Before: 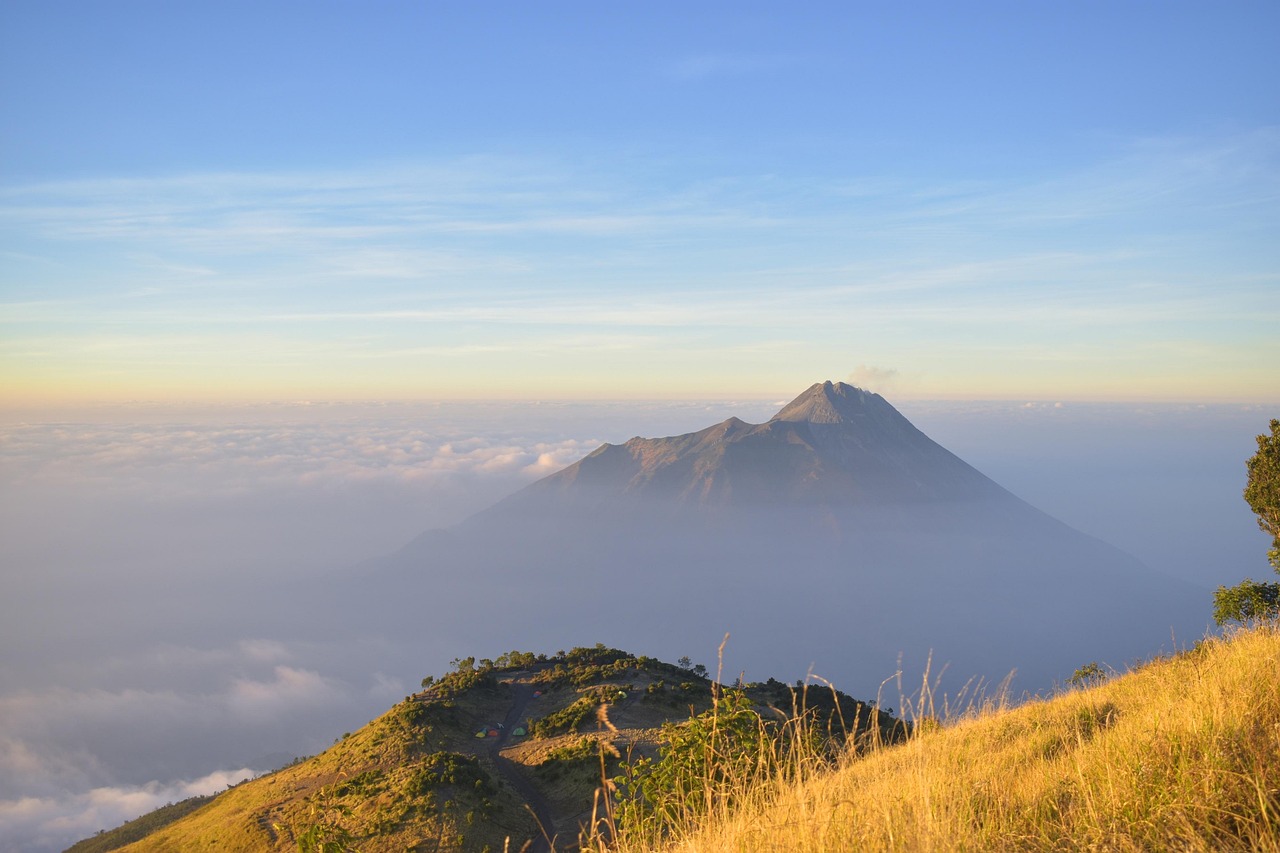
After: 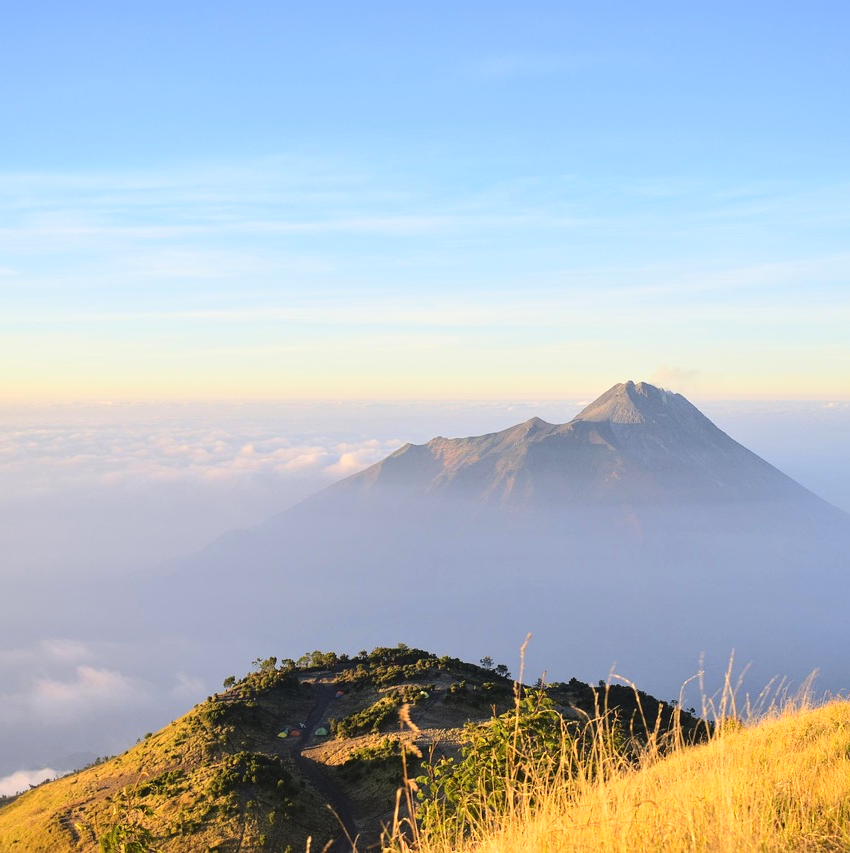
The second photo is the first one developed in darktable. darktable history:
crop and rotate: left 15.496%, right 18.037%
base curve: curves: ch0 [(0, 0) (0.036, 0.025) (0.121, 0.166) (0.206, 0.329) (0.605, 0.79) (1, 1)]
